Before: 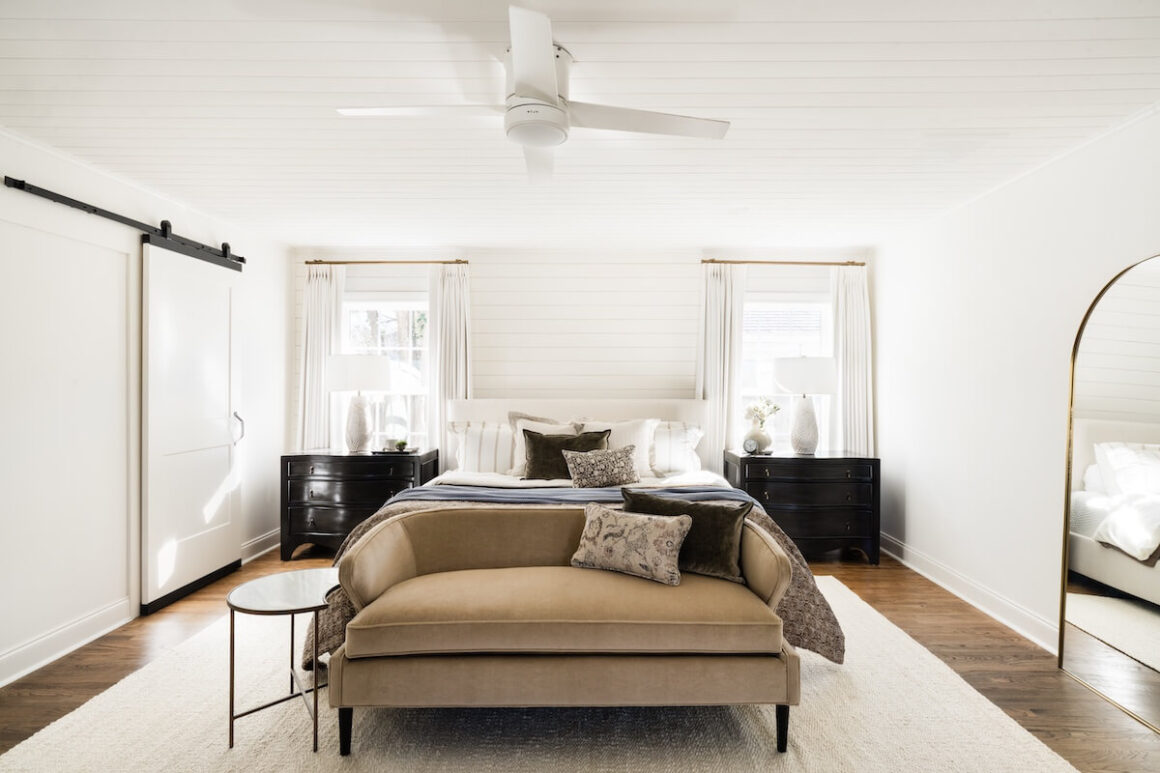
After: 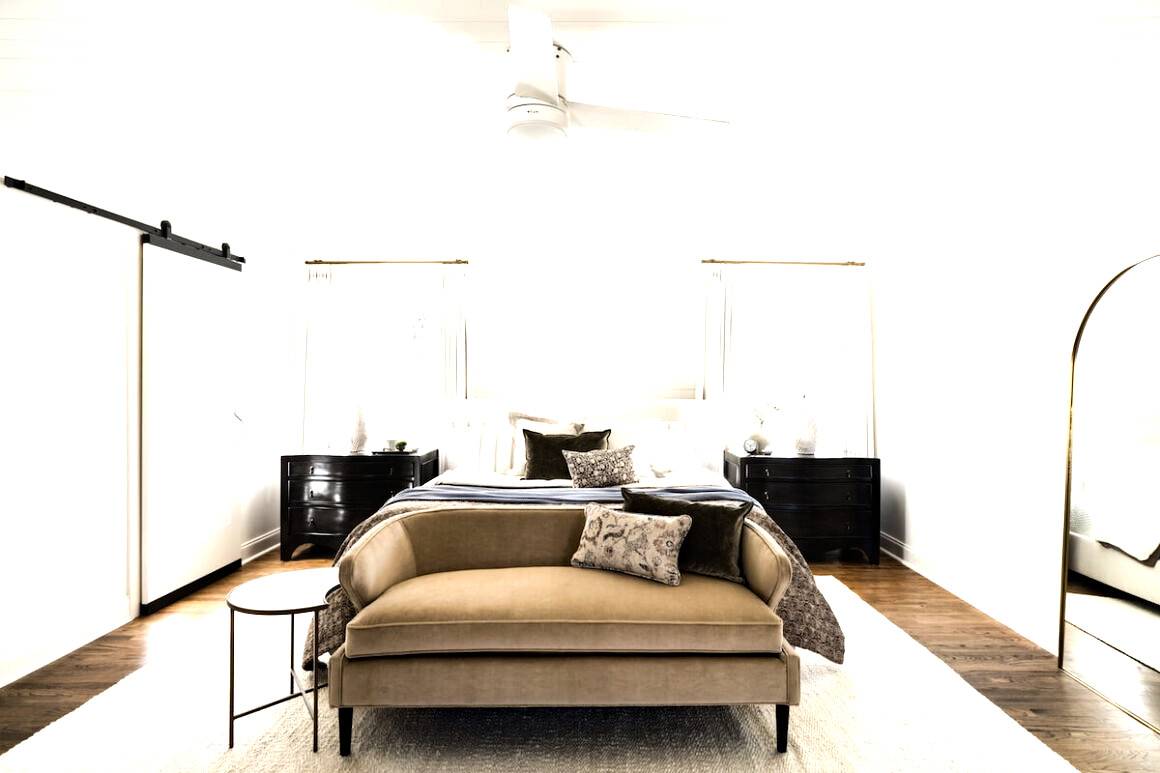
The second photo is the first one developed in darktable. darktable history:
haze removal: compatibility mode true, adaptive false
tone equalizer: -8 EV -1.08 EV, -7 EV -1.01 EV, -6 EV -0.867 EV, -5 EV -0.578 EV, -3 EV 0.578 EV, -2 EV 0.867 EV, -1 EV 1.01 EV, +0 EV 1.08 EV, edges refinement/feathering 500, mask exposure compensation -1.57 EV, preserve details no
